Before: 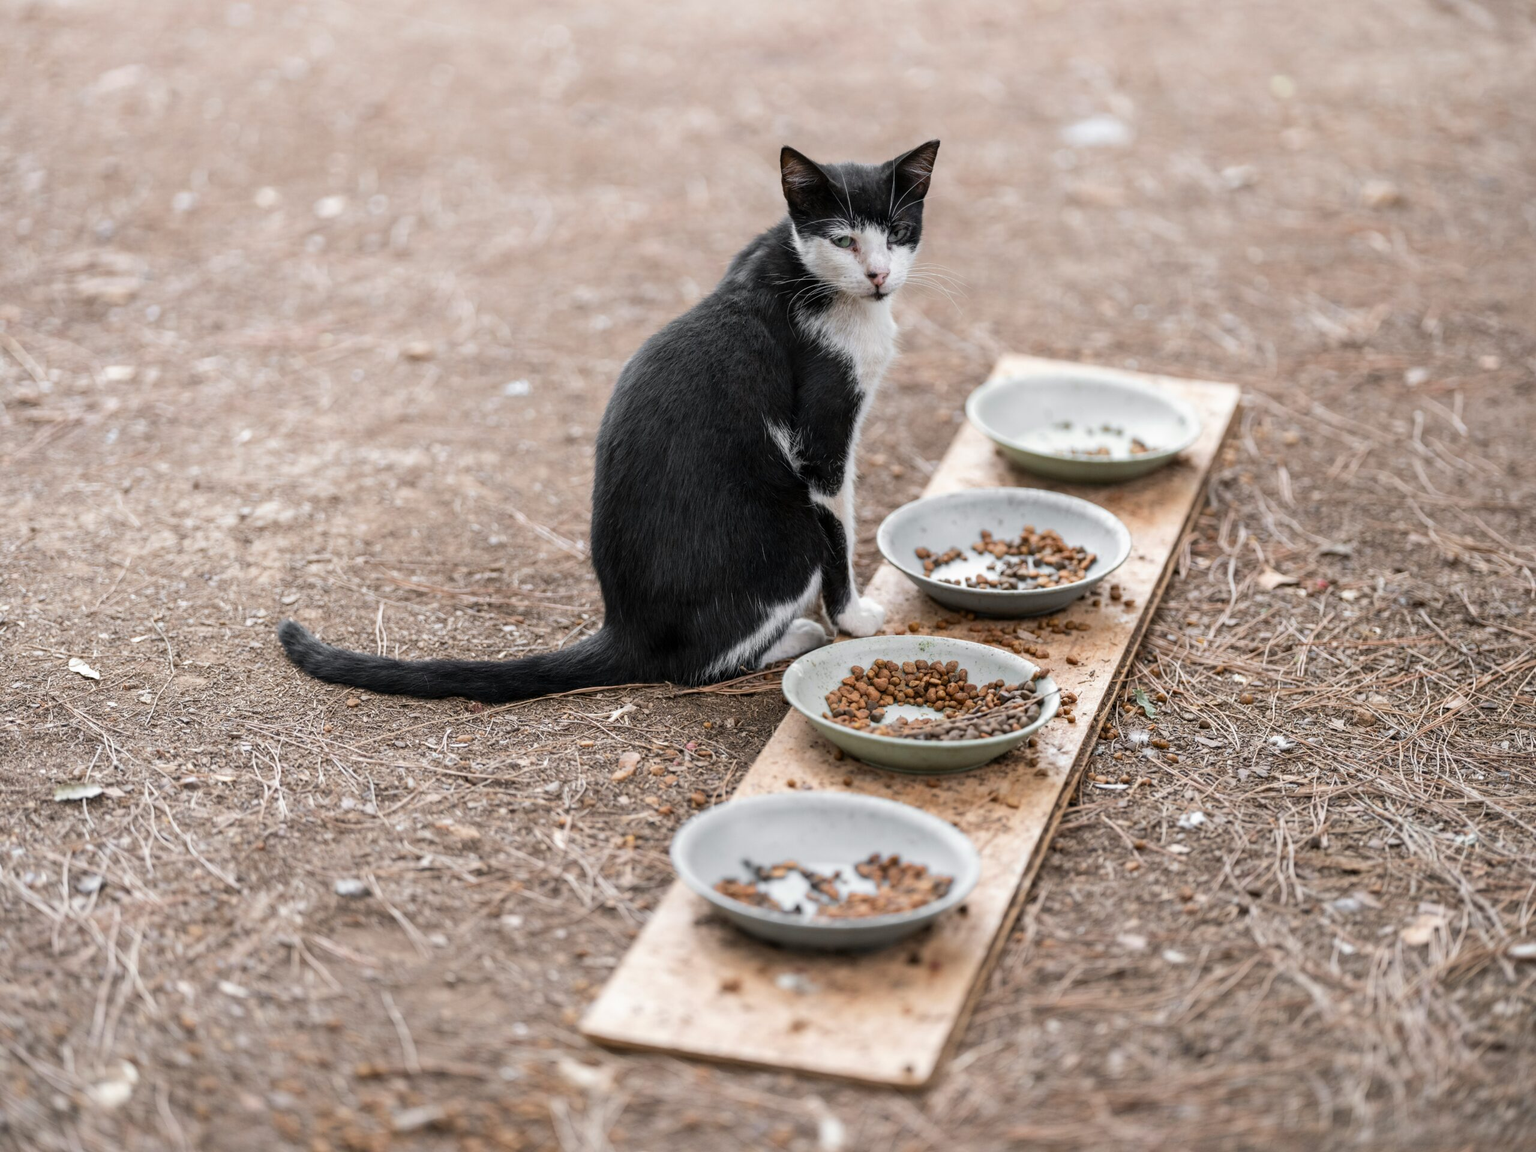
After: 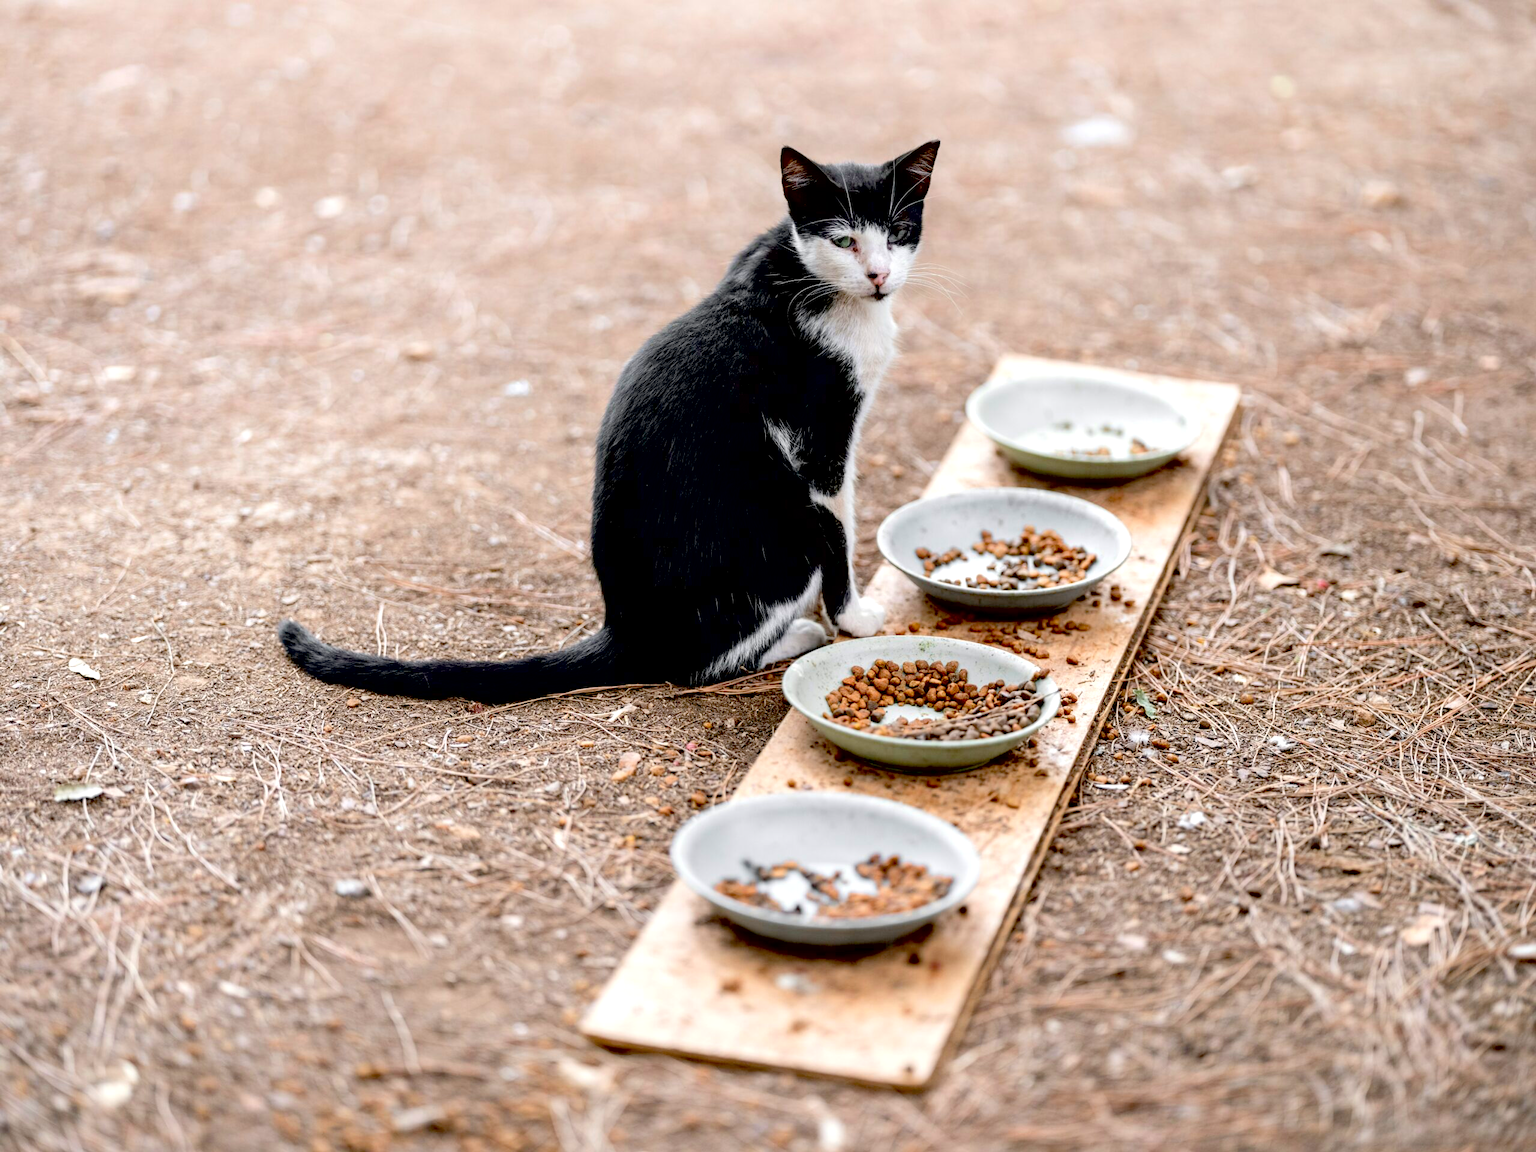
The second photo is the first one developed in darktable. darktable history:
contrast brightness saturation: brightness 0.09, saturation 0.19
exposure: black level correction 0.031, exposure 0.304 EV, compensate highlight preservation false
